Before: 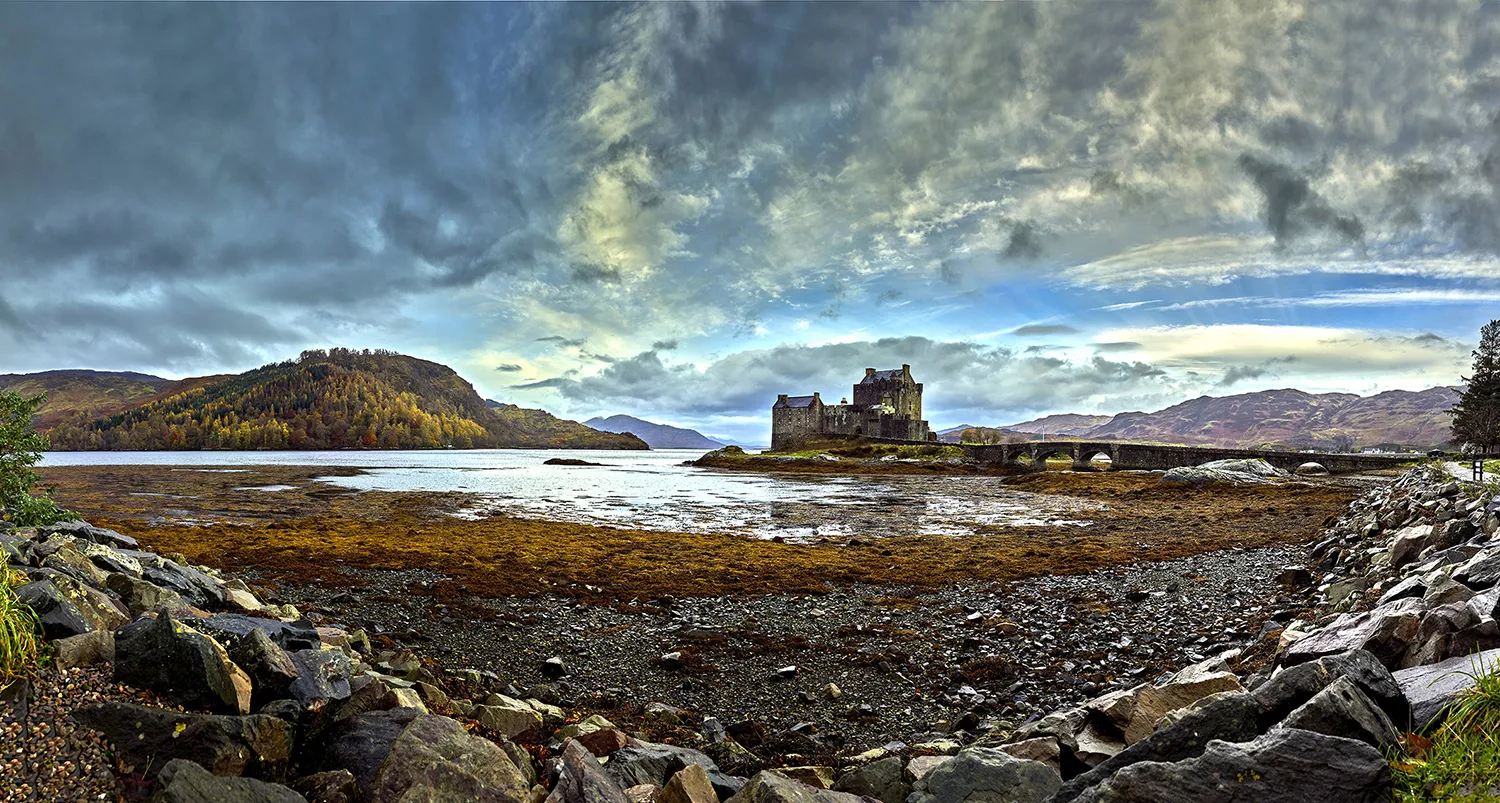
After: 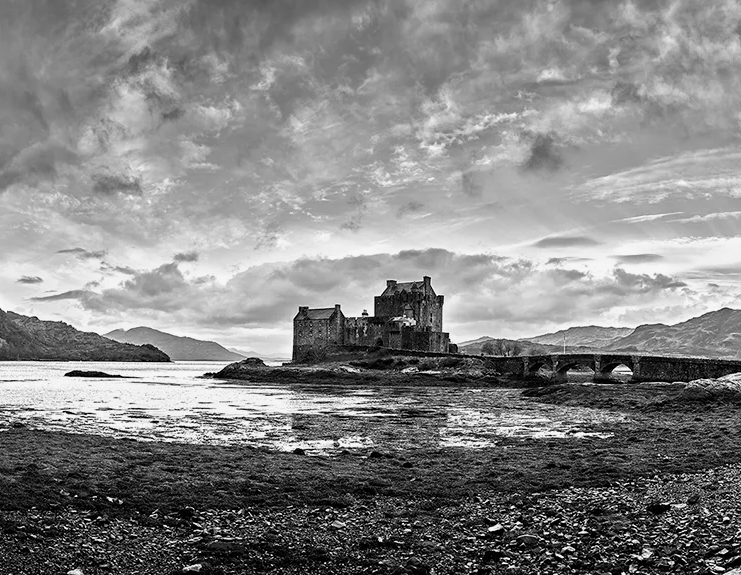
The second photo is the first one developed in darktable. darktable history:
crop: left 31.99%, top 10.981%, right 18.6%, bottom 17.342%
color calibration: output gray [0.21, 0.42, 0.37, 0], x 0.342, y 0.356, temperature 5129.32 K
